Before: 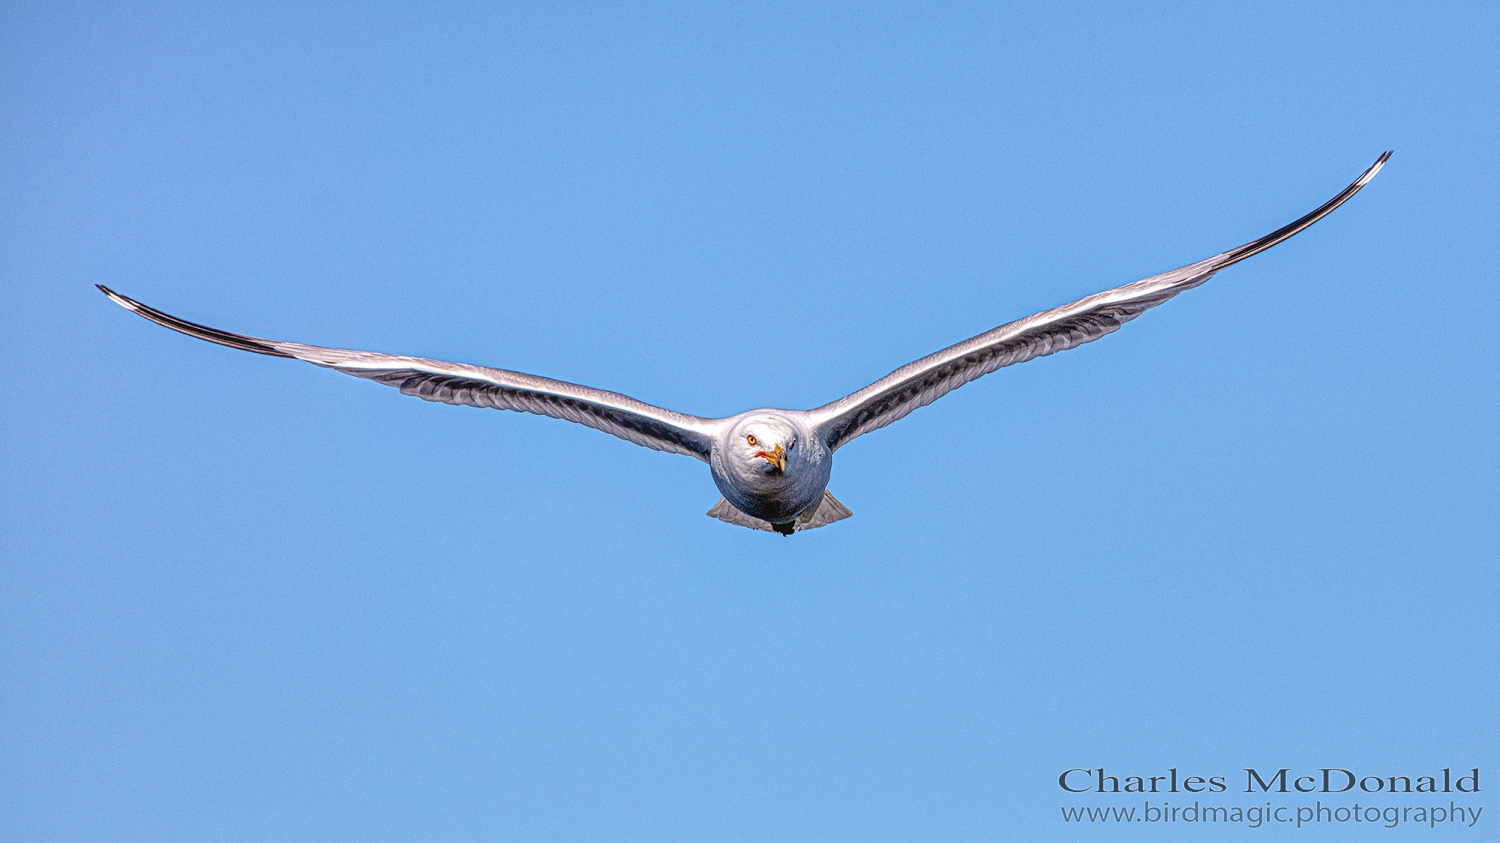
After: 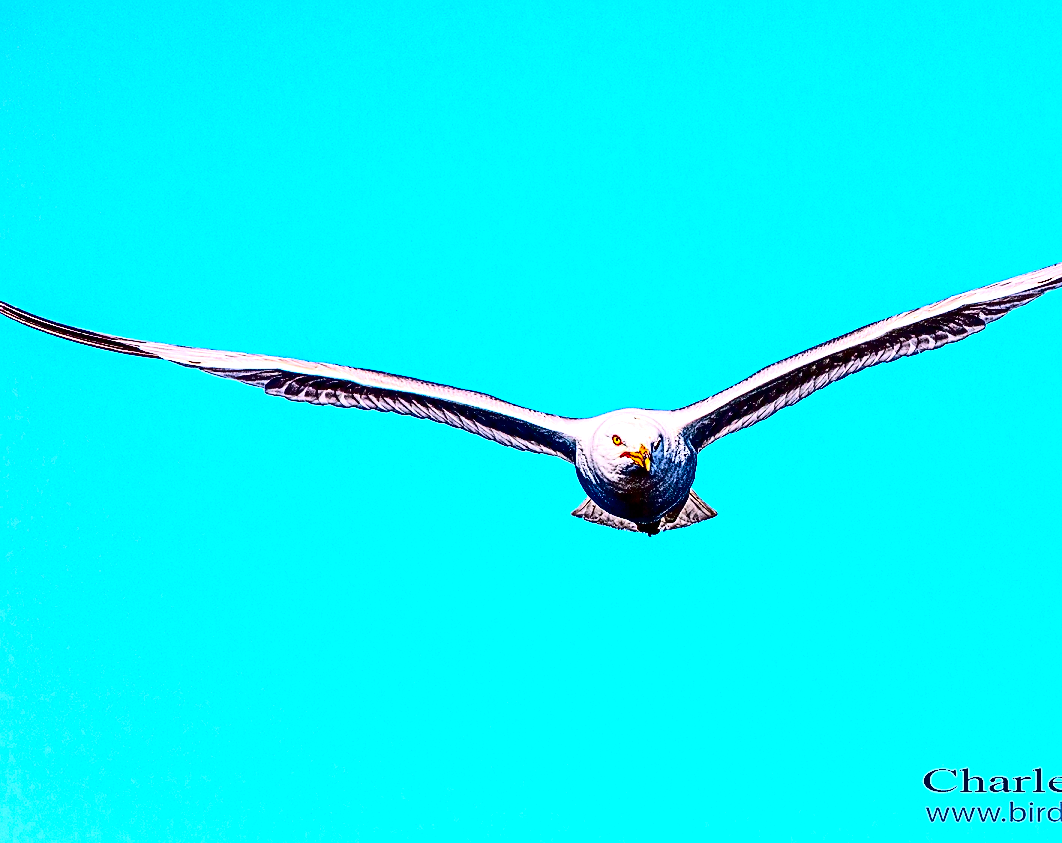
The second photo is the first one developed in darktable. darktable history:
crop and rotate: left 9.041%, right 20.1%
tone equalizer: -8 EV -0.721 EV, -7 EV -0.703 EV, -6 EV -0.566 EV, -5 EV -0.414 EV, -3 EV 0.37 EV, -2 EV 0.6 EV, -1 EV 0.688 EV, +0 EV 0.725 EV, mask exposure compensation -0.493 EV
sharpen: on, module defaults
contrast brightness saturation: contrast 0.763, brightness -0.986, saturation 0.997
